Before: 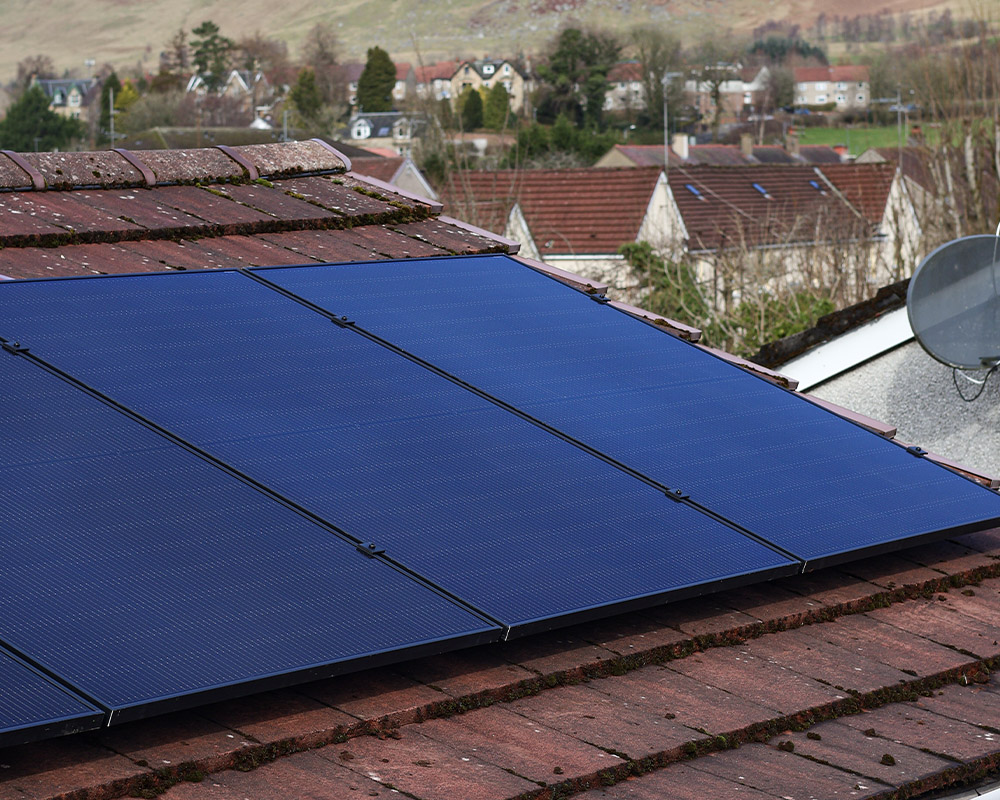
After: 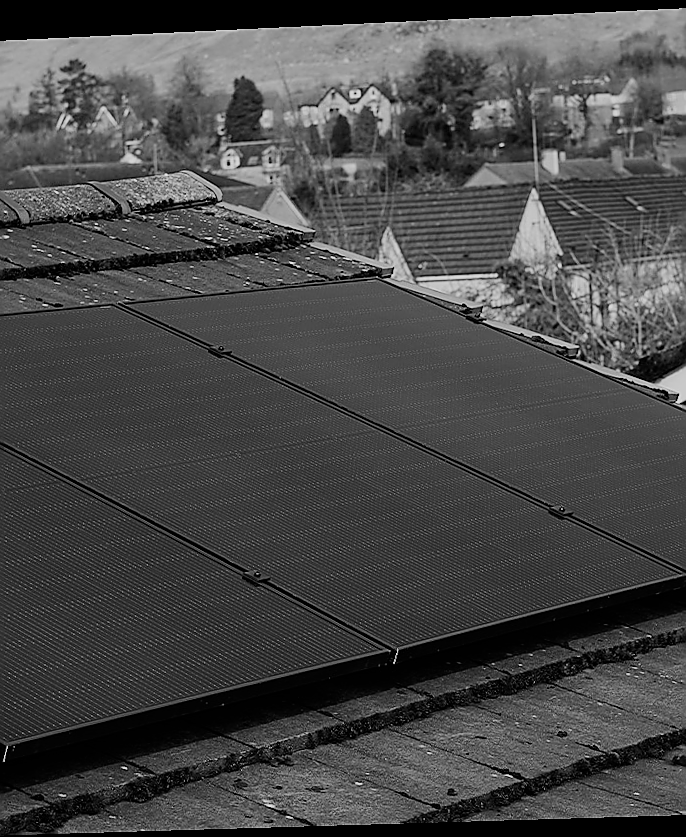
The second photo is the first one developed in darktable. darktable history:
contrast brightness saturation: contrast 0.11, saturation -0.17
monochrome: a 73.58, b 64.21
crop and rotate: left 12.673%, right 20.66%
filmic rgb: black relative exposure -7.65 EV, white relative exposure 4.56 EV, hardness 3.61
rotate and perspective: rotation -2.22°, lens shift (horizontal) -0.022, automatic cropping off
sharpen: radius 1.4, amount 1.25, threshold 0.7
color balance: output saturation 120%
